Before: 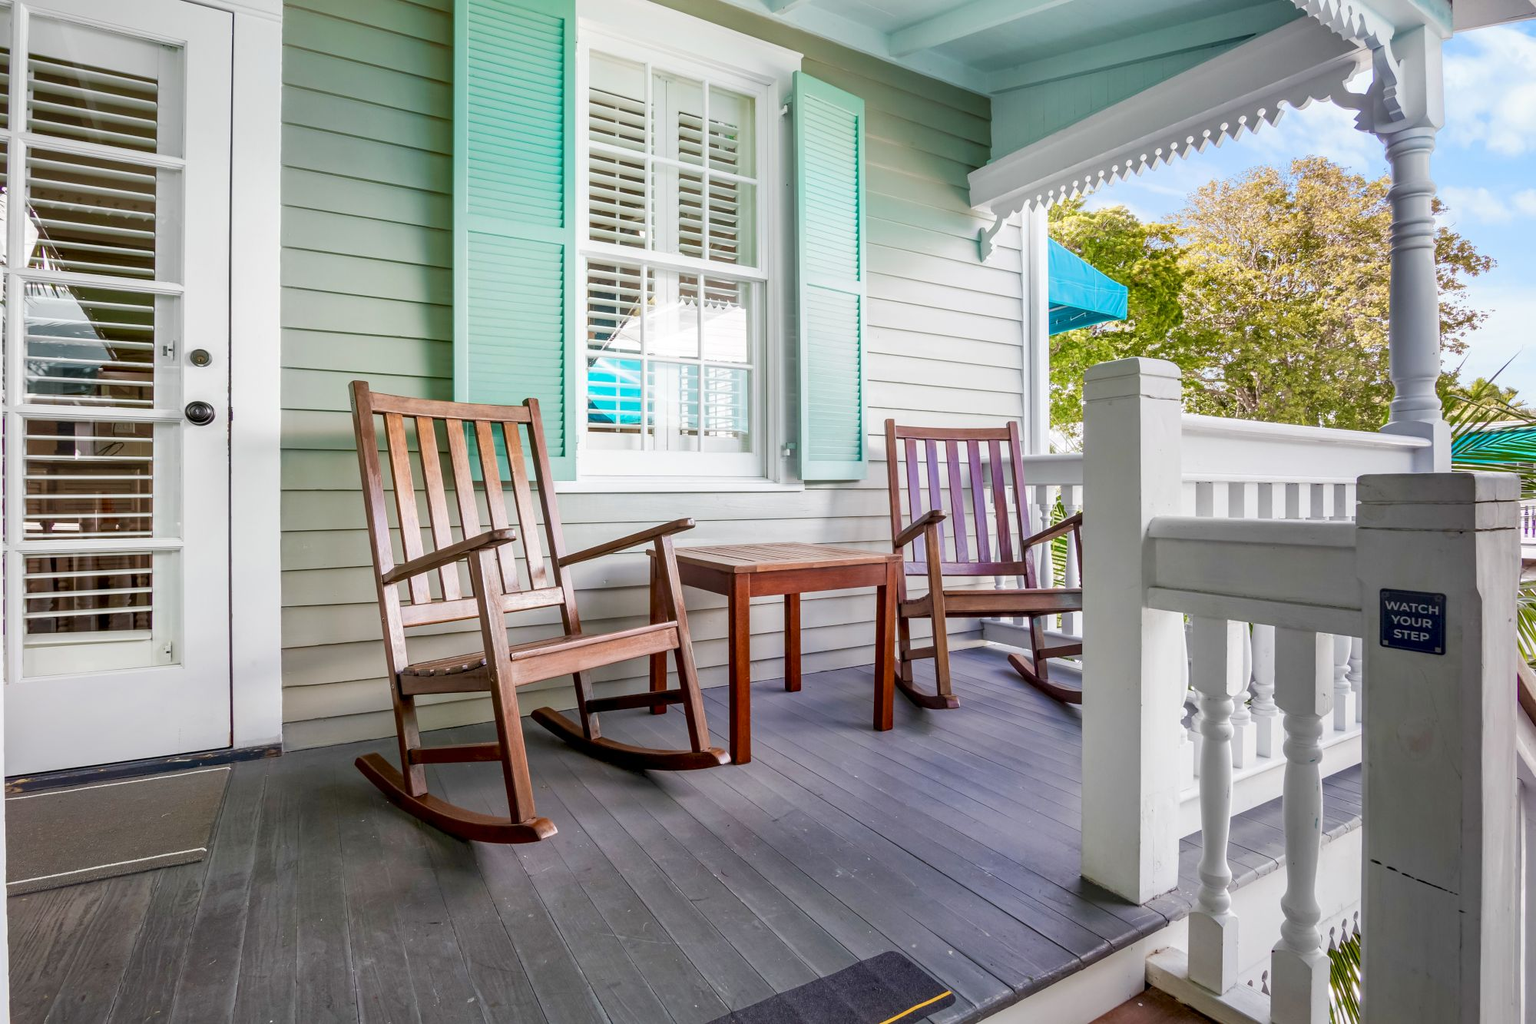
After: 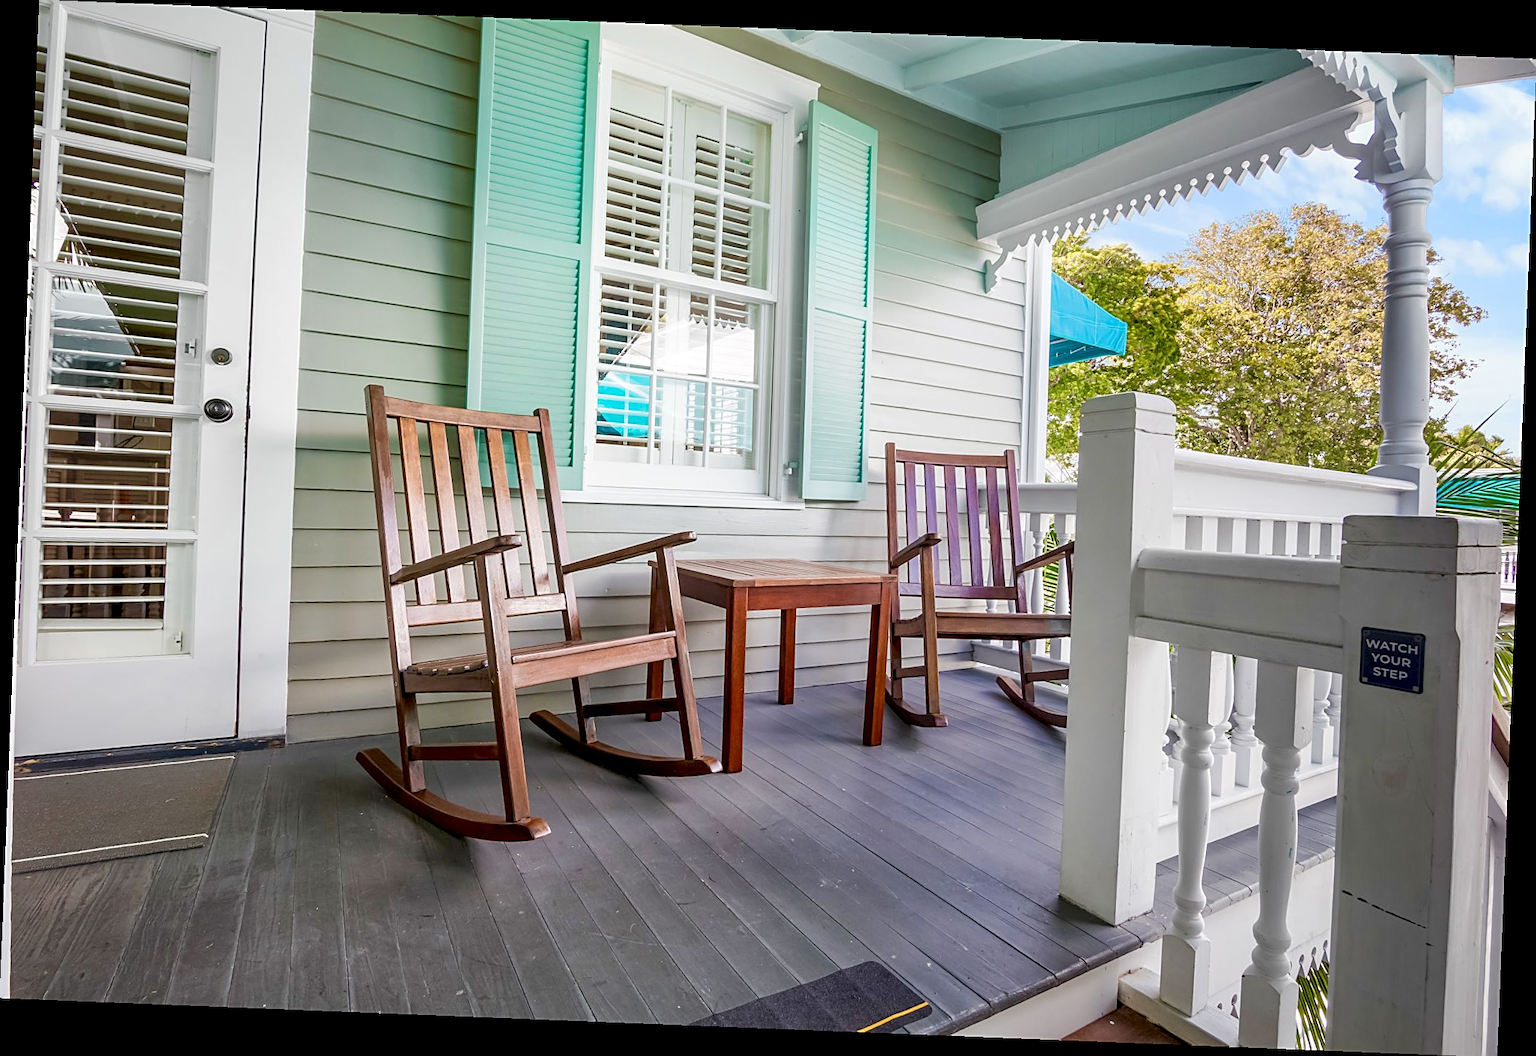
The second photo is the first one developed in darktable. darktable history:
rotate and perspective: rotation 2.27°, automatic cropping off
sharpen: on, module defaults
